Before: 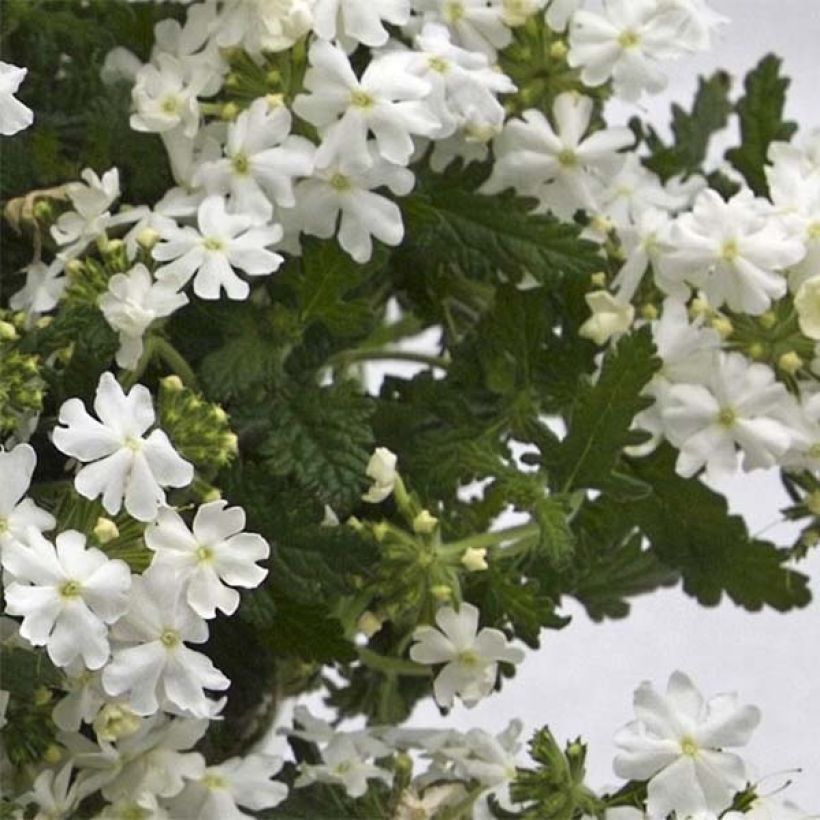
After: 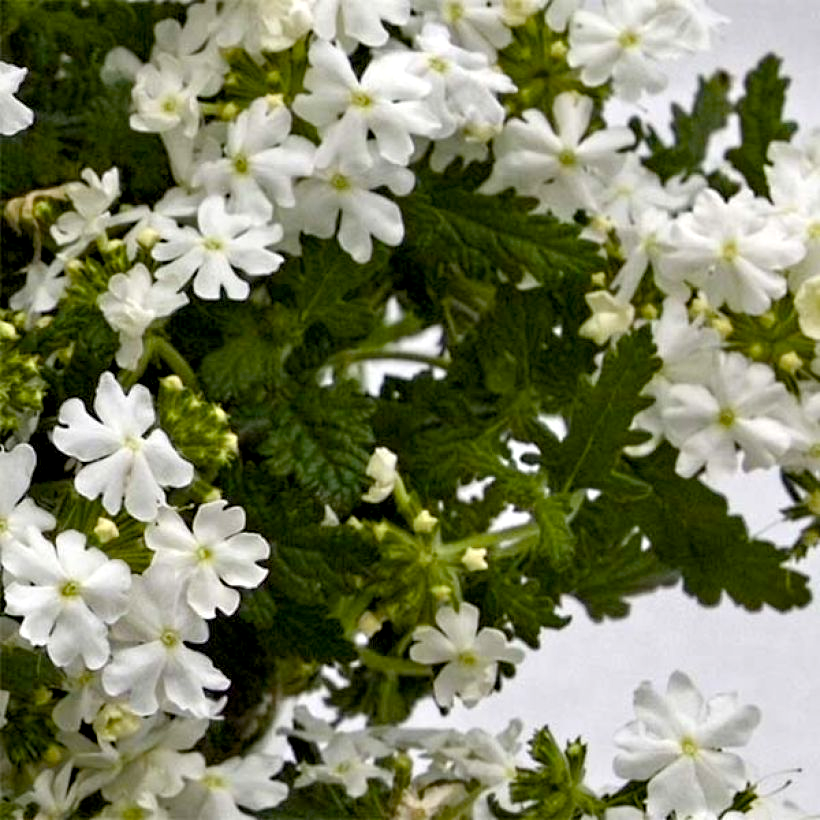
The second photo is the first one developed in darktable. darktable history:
color balance rgb: global offset › luminance -0.868%, linear chroma grading › global chroma 5.142%, perceptual saturation grading › global saturation 20%, perceptual saturation grading › highlights -13.967%, perceptual saturation grading › shadows 49.818%
contrast equalizer: octaves 7, y [[0.524, 0.538, 0.547, 0.548, 0.538, 0.524], [0.5 ×6], [0.5 ×6], [0 ×6], [0 ×6]]
